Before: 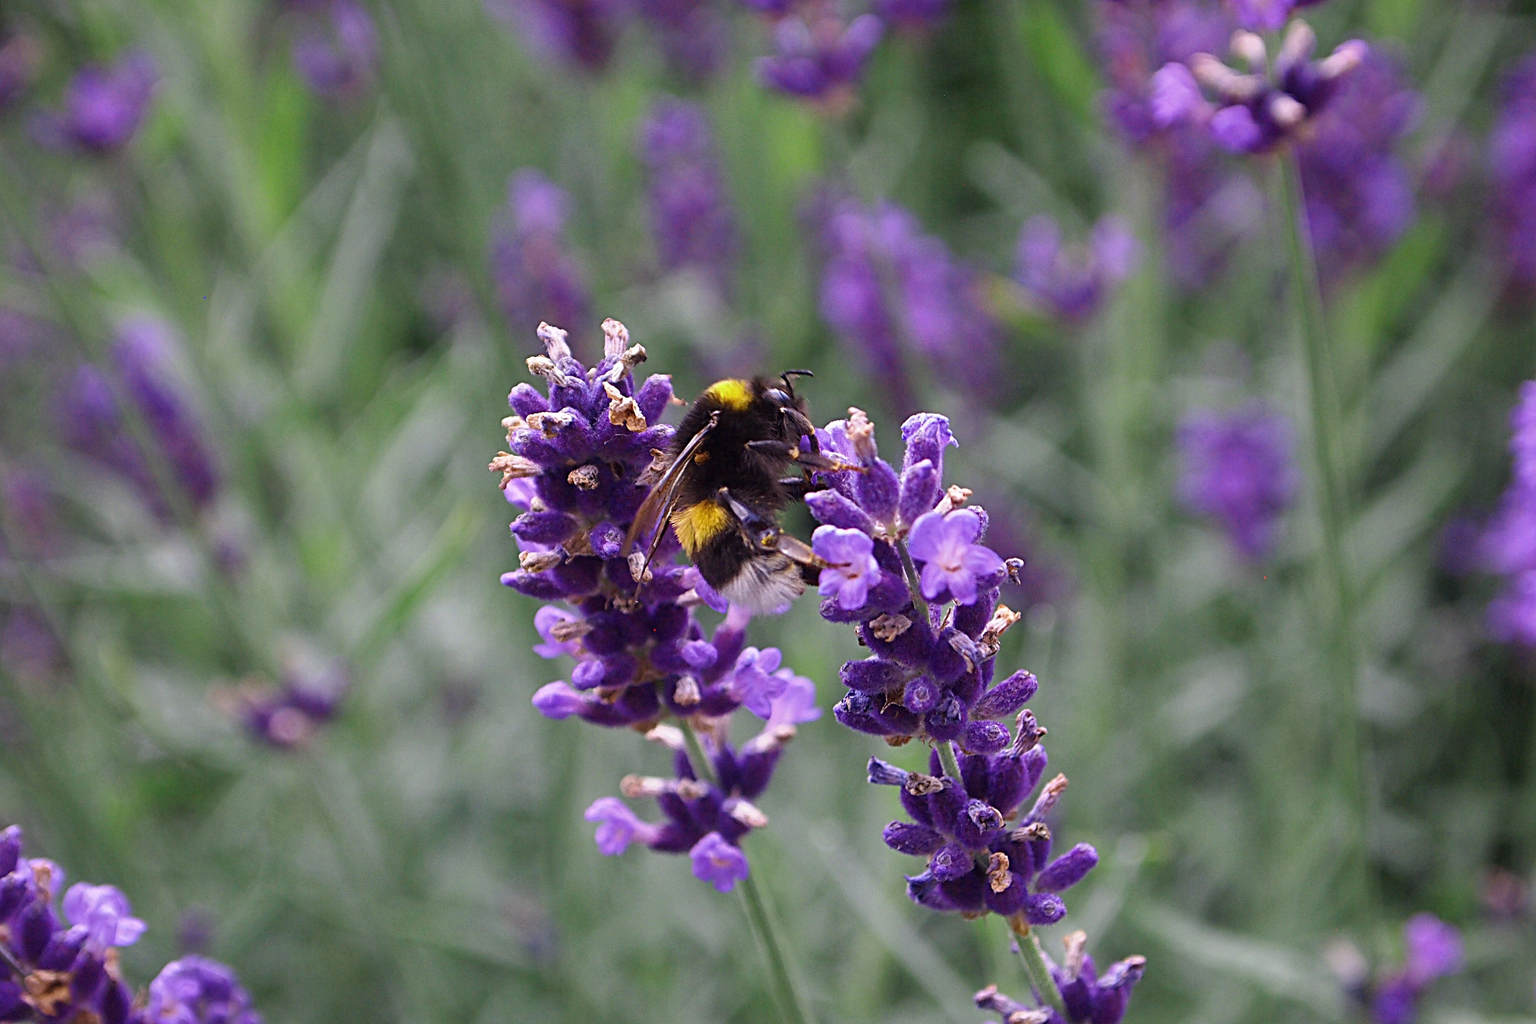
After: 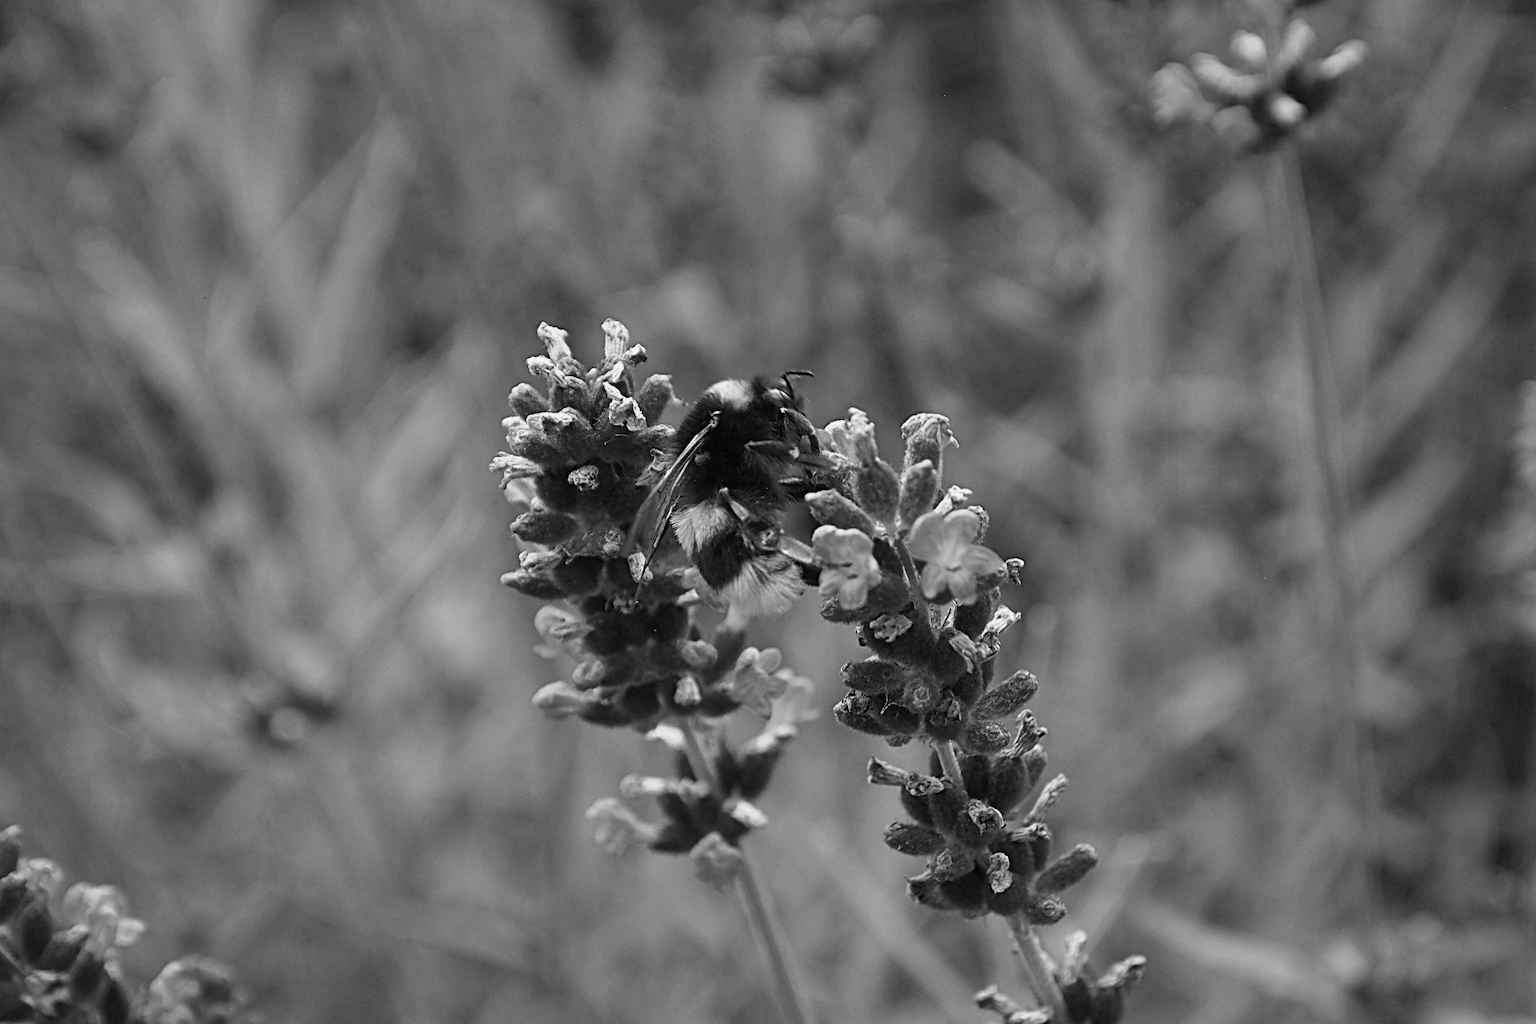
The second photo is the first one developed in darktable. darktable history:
color correction: highlights a* 5.59, highlights b* 5.24, saturation 0.68
monochrome: a -35.87, b 49.73, size 1.7
